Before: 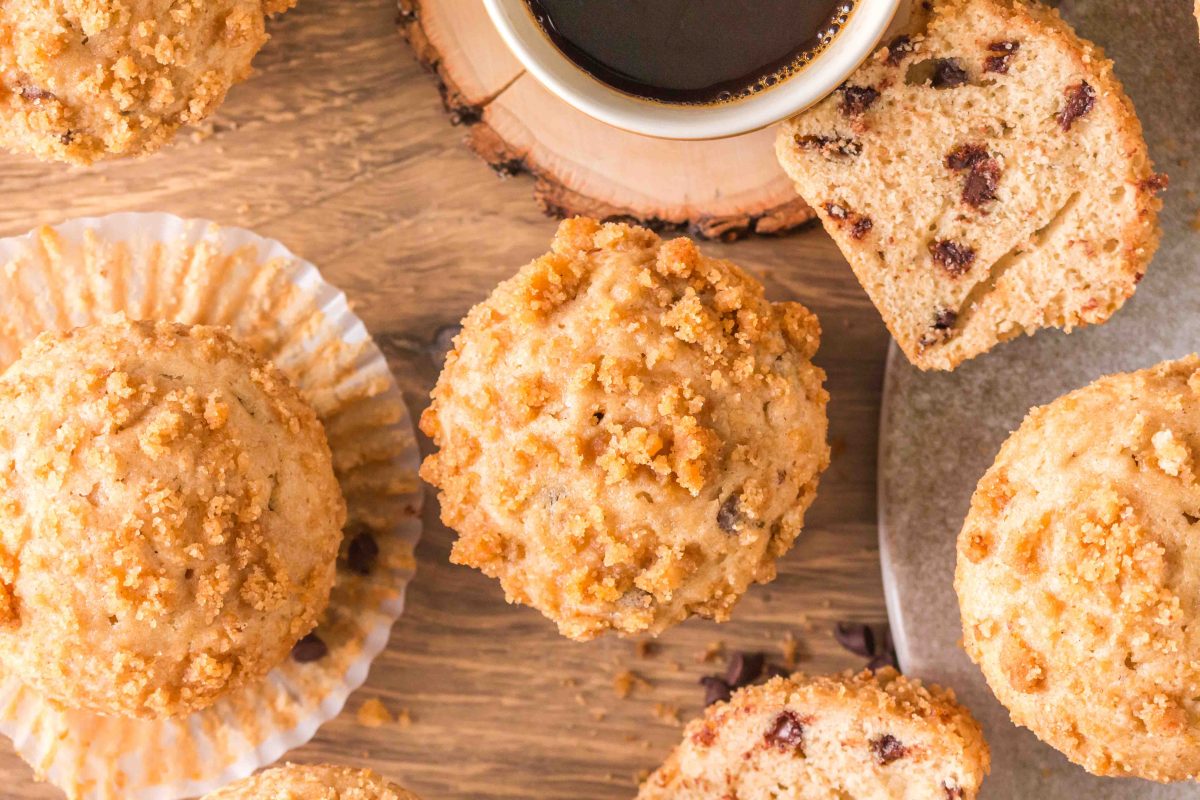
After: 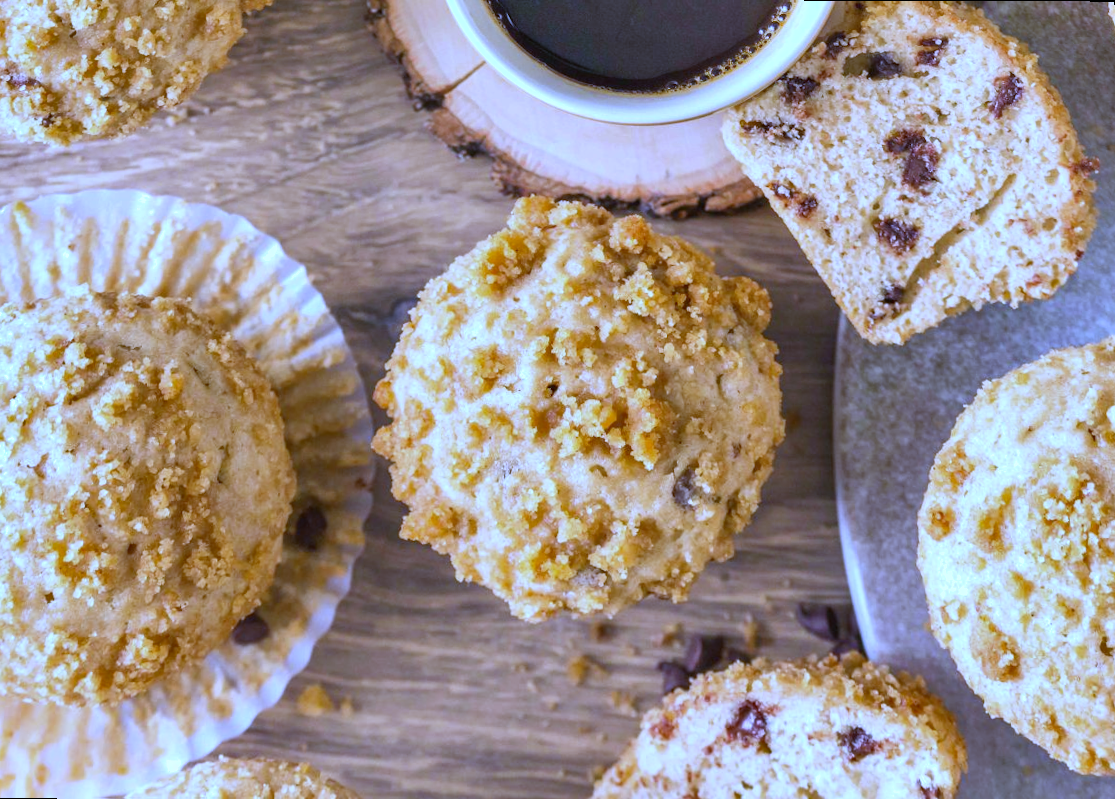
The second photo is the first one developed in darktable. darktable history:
shadows and highlights: low approximation 0.01, soften with gaussian
white balance: red 0.766, blue 1.537
exposure: exposure 0.197 EV, compensate highlight preservation false
rotate and perspective: rotation 0.215°, lens shift (vertical) -0.139, crop left 0.069, crop right 0.939, crop top 0.002, crop bottom 0.996
